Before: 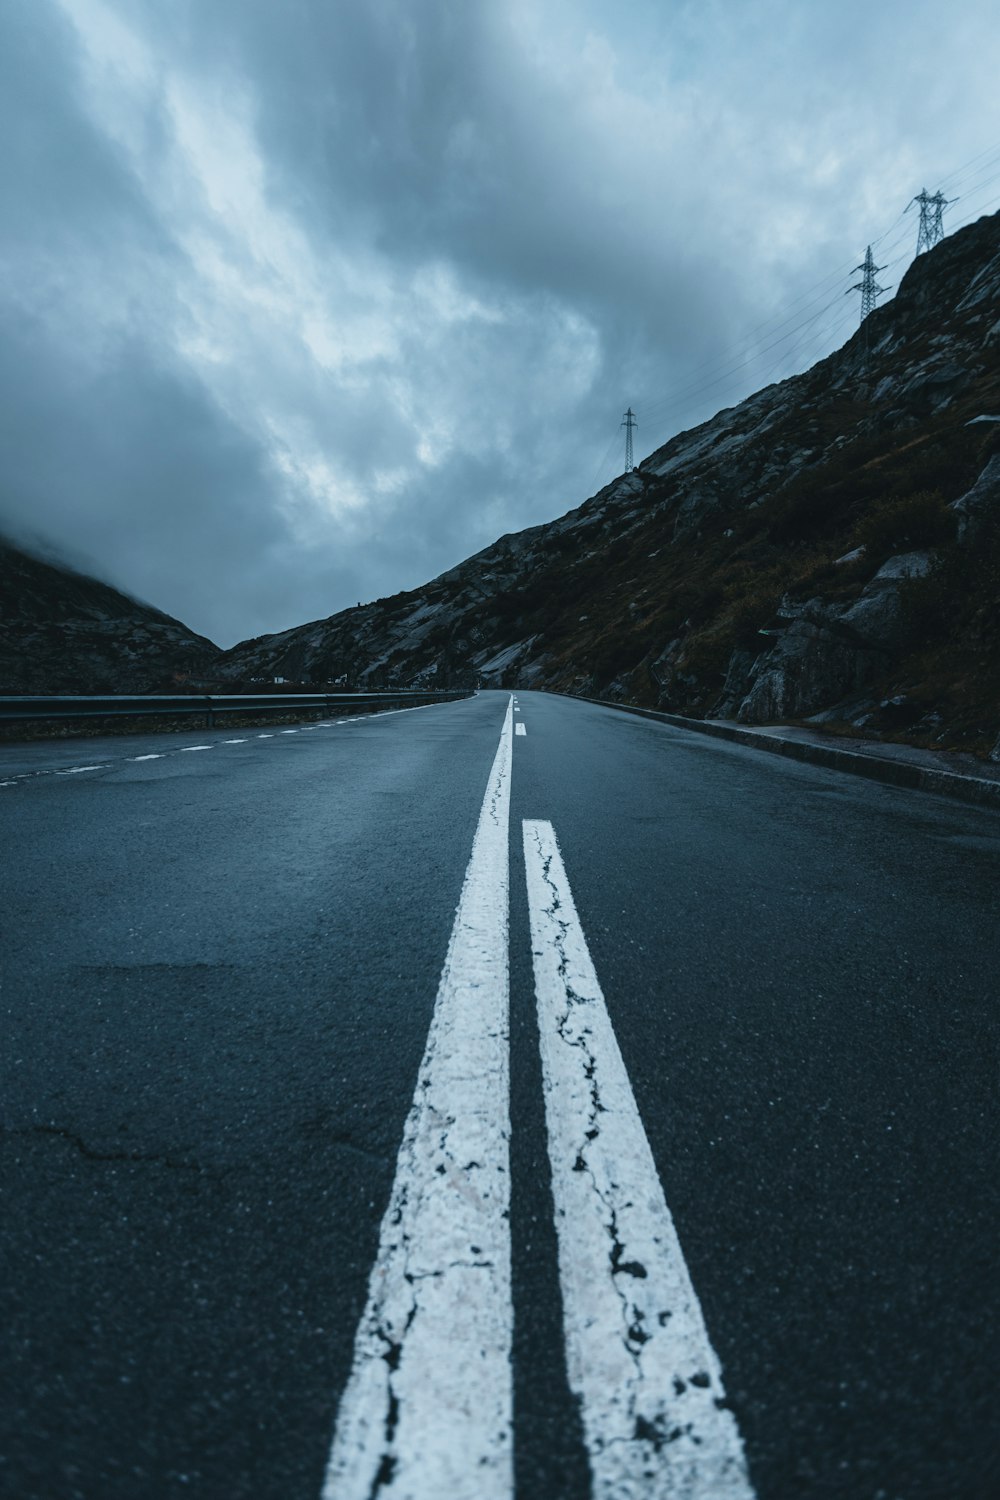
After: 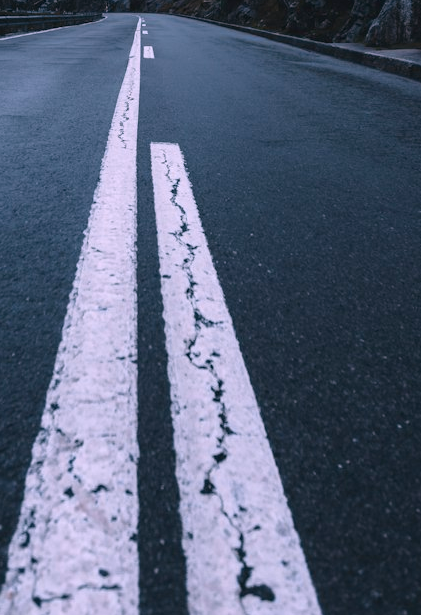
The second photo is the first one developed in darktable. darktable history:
white balance: red 1.188, blue 1.11
crop: left 37.221%, top 45.169%, right 20.63%, bottom 13.777%
